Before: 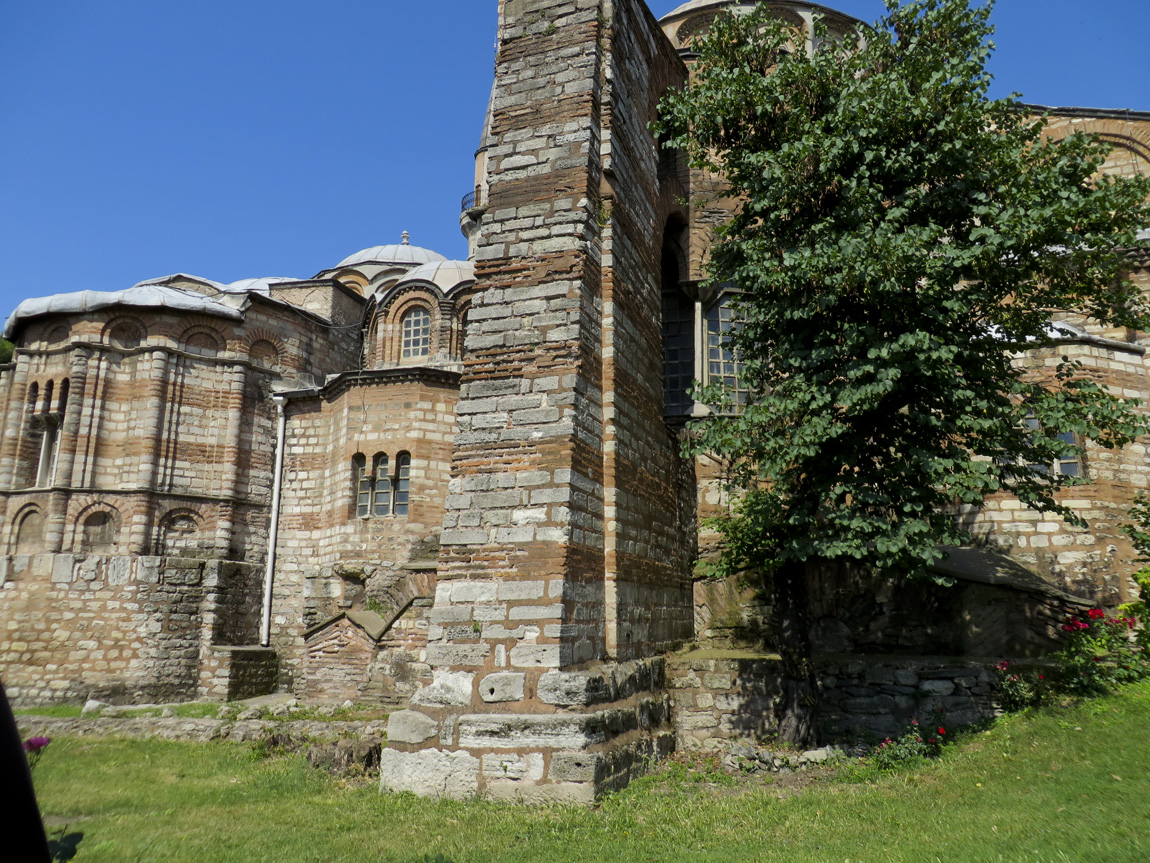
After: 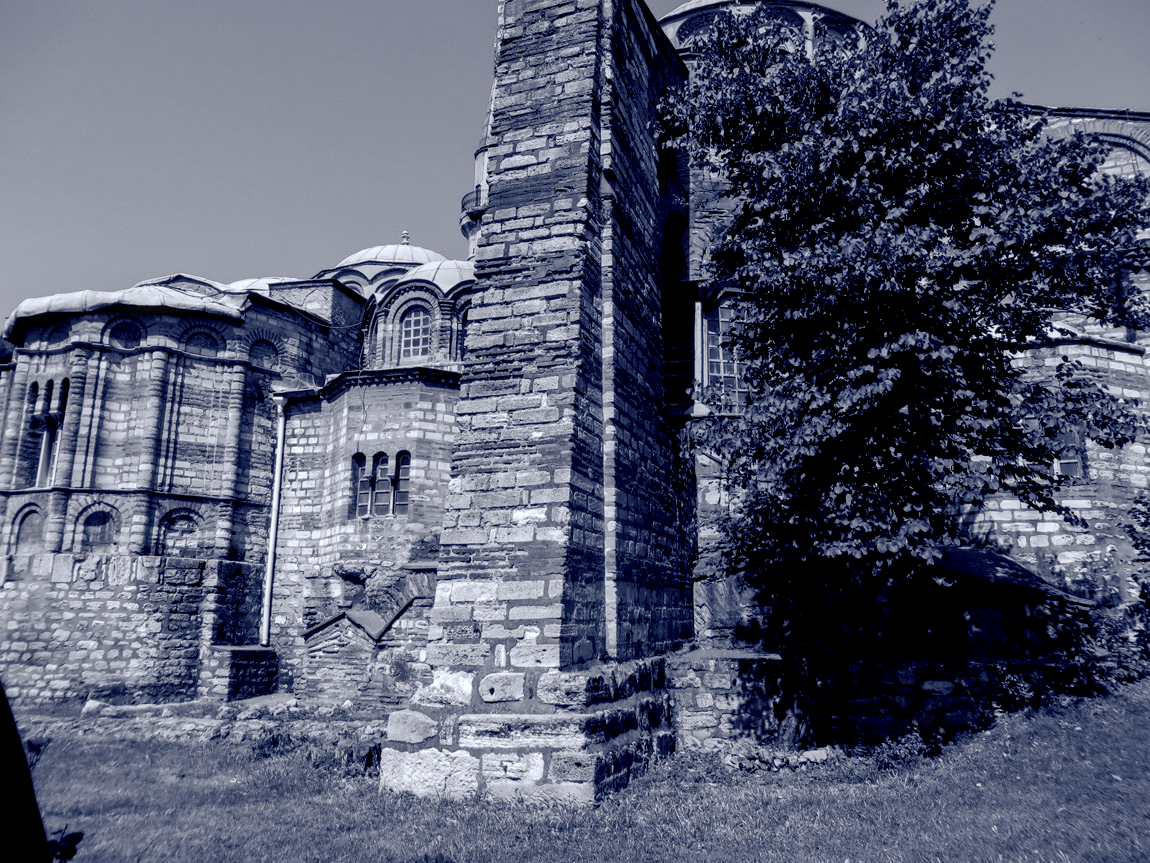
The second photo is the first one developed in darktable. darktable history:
white balance: red 1.004, blue 1.024
color calibration: output gray [0.267, 0.423, 0.261, 0], illuminant same as pipeline (D50), adaptation none (bypass)
color balance rgb: shadows lift › luminance -41.13%, shadows lift › chroma 14.13%, shadows lift › hue 260°, power › luminance -3.76%, power › chroma 0.56%, power › hue 40.37°, highlights gain › luminance 16.81%, highlights gain › chroma 2.94%, highlights gain › hue 260°, global offset › luminance -0.29%, global offset › chroma 0.31%, global offset › hue 260°, perceptual saturation grading › global saturation 20%, perceptual saturation grading › highlights -13.92%, perceptual saturation grading › shadows 50%
local contrast: detail 130%
color correction: saturation 0.8
color zones: curves: ch1 [(0, 0.455) (0.063, 0.455) (0.286, 0.495) (0.429, 0.5) (0.571, 0.5) (0.714, 0.5) (0.857, 0.5) (1, 0.455)]; ch2 [(0, 0.532) (0.063, 0.521) (0.233, 0.447) (0.429, 0.489) (0.571, 0.5) (0.714, 0.5) (0.857, 0.5) (1, 0.532)]
